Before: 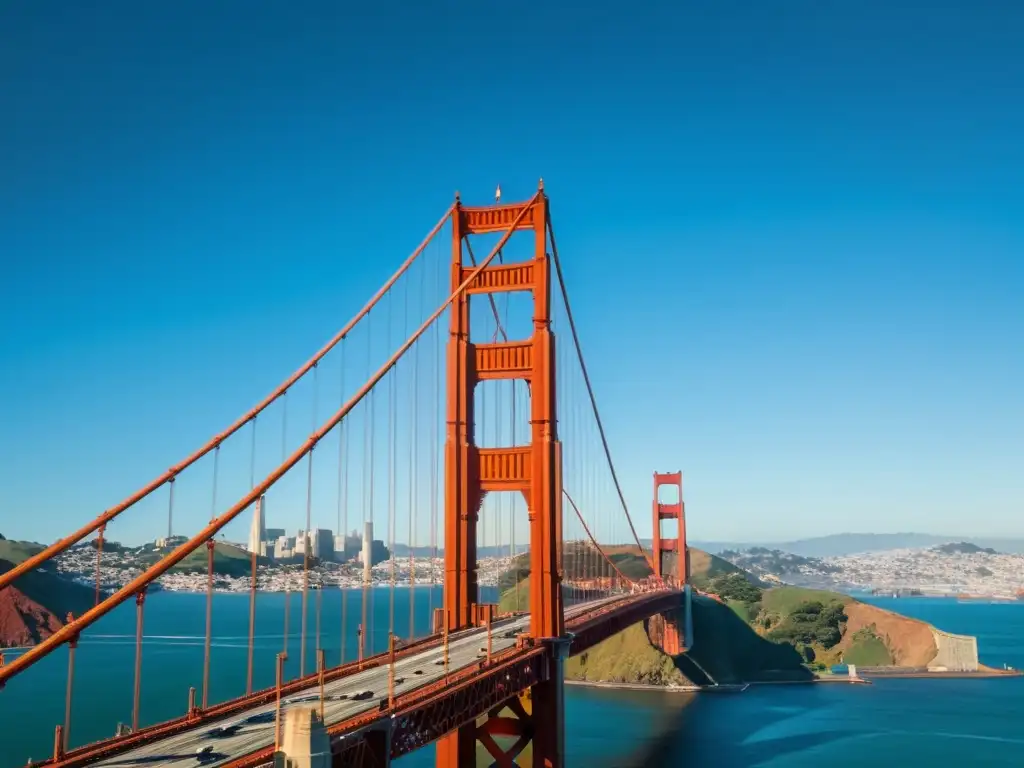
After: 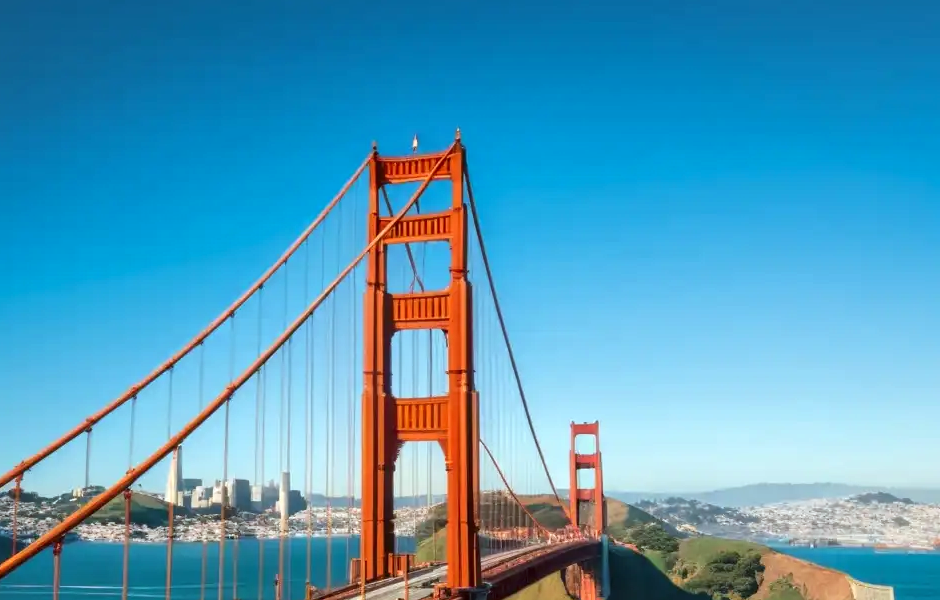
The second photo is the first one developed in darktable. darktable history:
local contrast: mode bilateral grid, contrast 20, coarseness 51, detail 132%, midtone range 0.2
color correction: highlights a* -2.86, highlights b* -2.2, shadows a* 2.12, shadows b* 2.65
crop: left 8.158%, top 6.549%, bottom 15.208%
exposure: exposure 0.202 EV, compensate exposure bias true, compensate highlight preservation false
